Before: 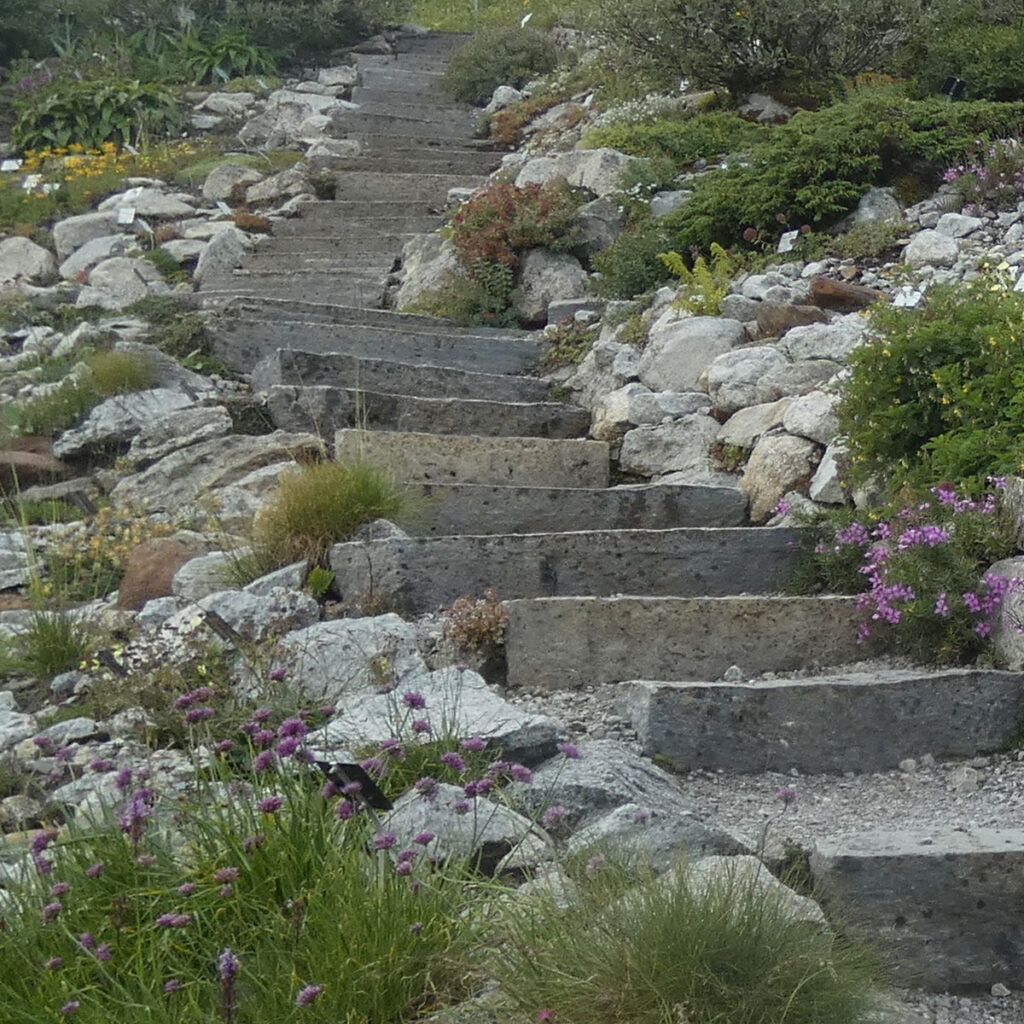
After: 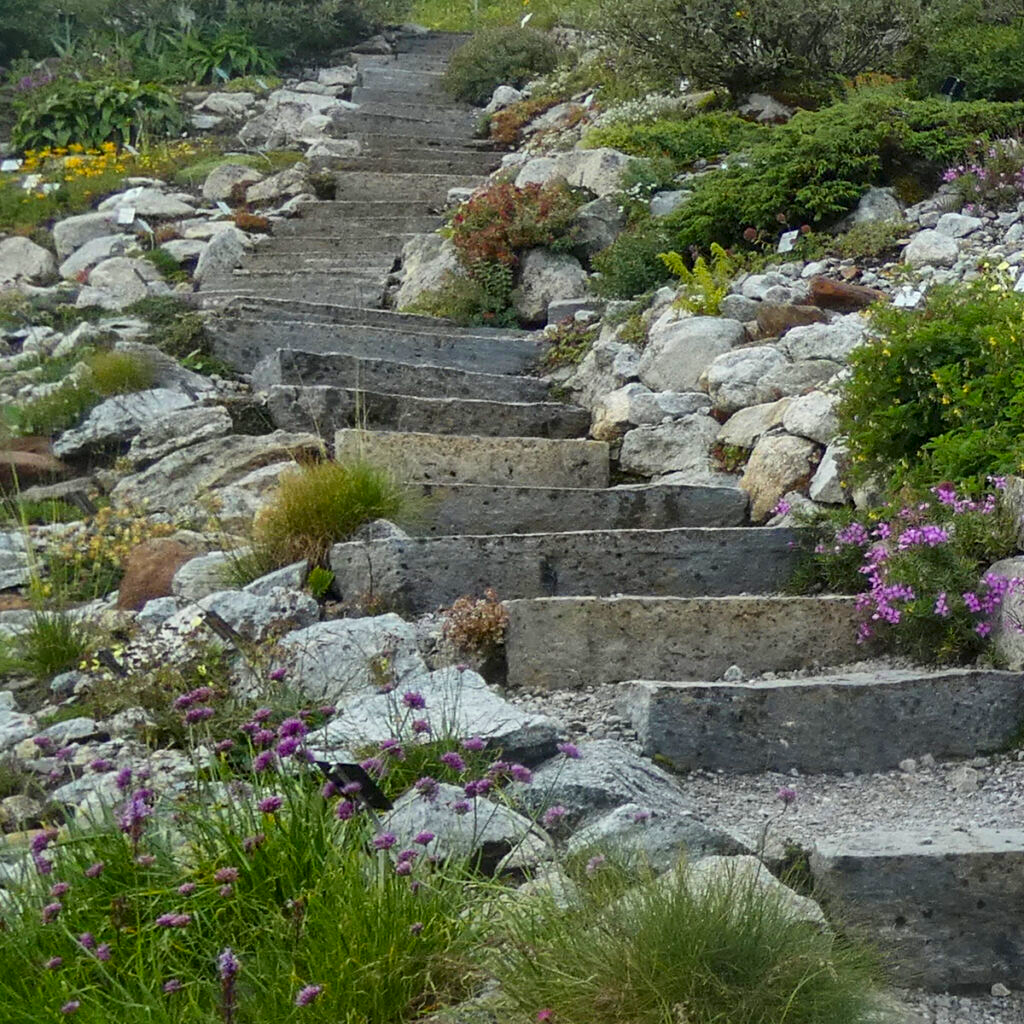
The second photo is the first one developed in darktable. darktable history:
contrast brightness saturation: saturation 0.504
local contrast: mode bilateral grid, contrast 20, coarseness 51, detail 148%, midtone range 0.2
